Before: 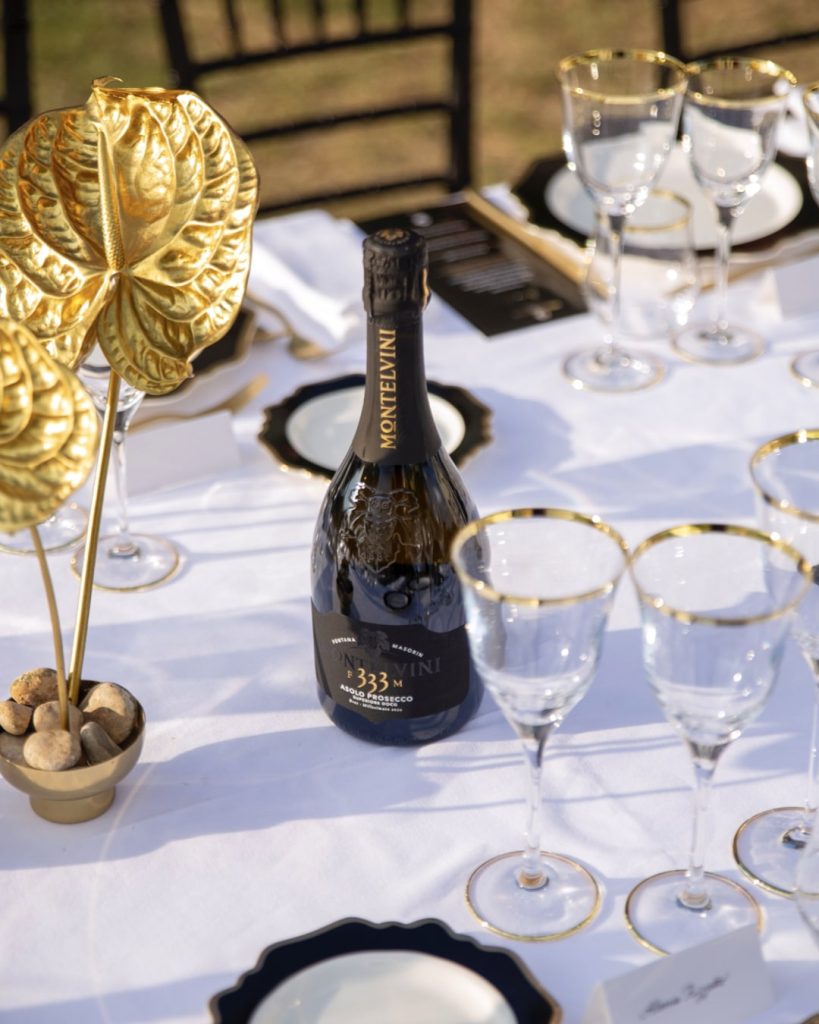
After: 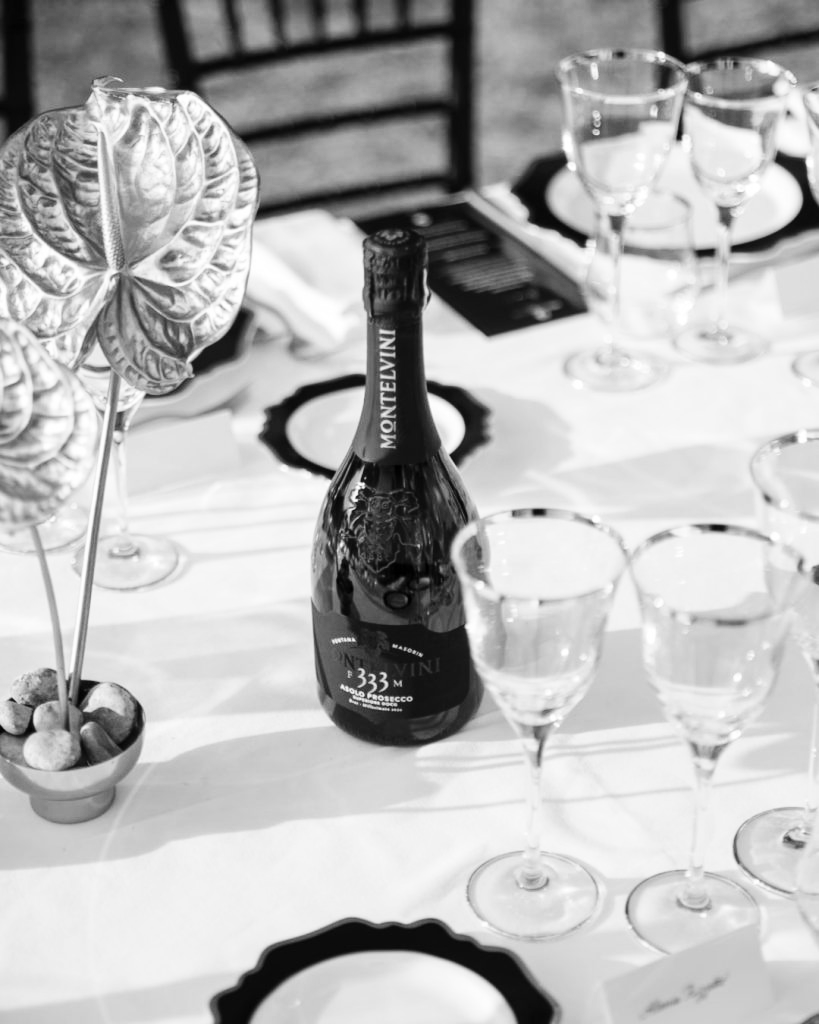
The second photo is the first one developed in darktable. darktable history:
color contrast: green-magenta contrast 0, blue-yellow contrast 0
base curve: curves: ch0 [(0, 0) (0.032, 0.025) (0.121, 0.166) (0.206, 0.329) (0.605, 0.79) (1, 1)], preserve colors none
